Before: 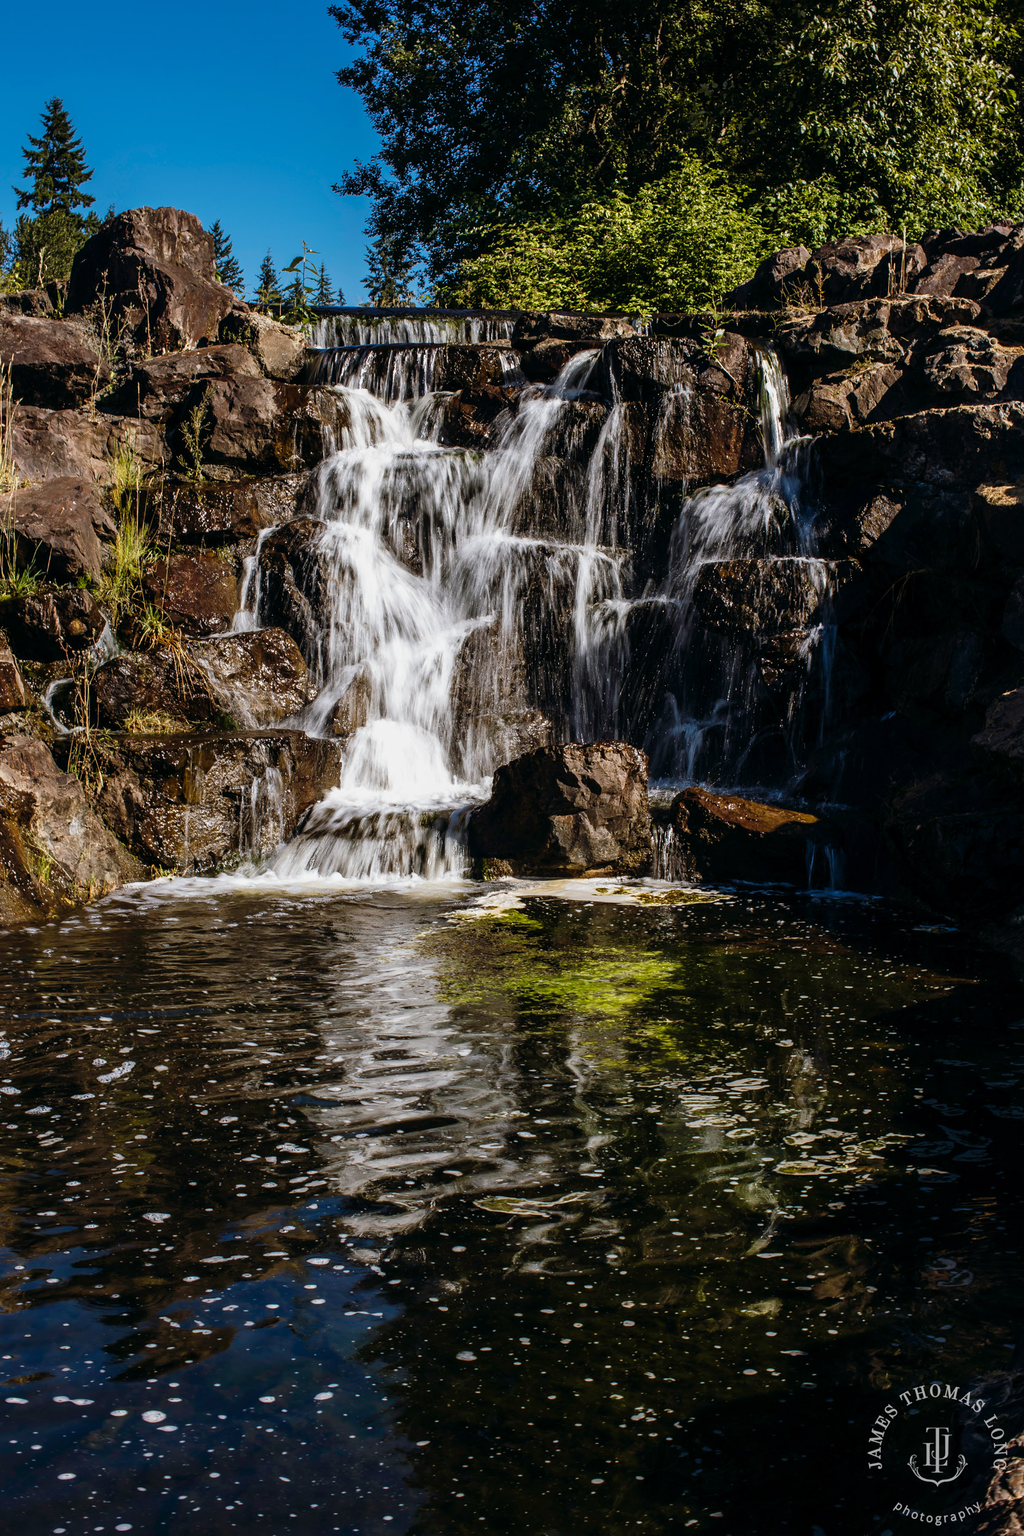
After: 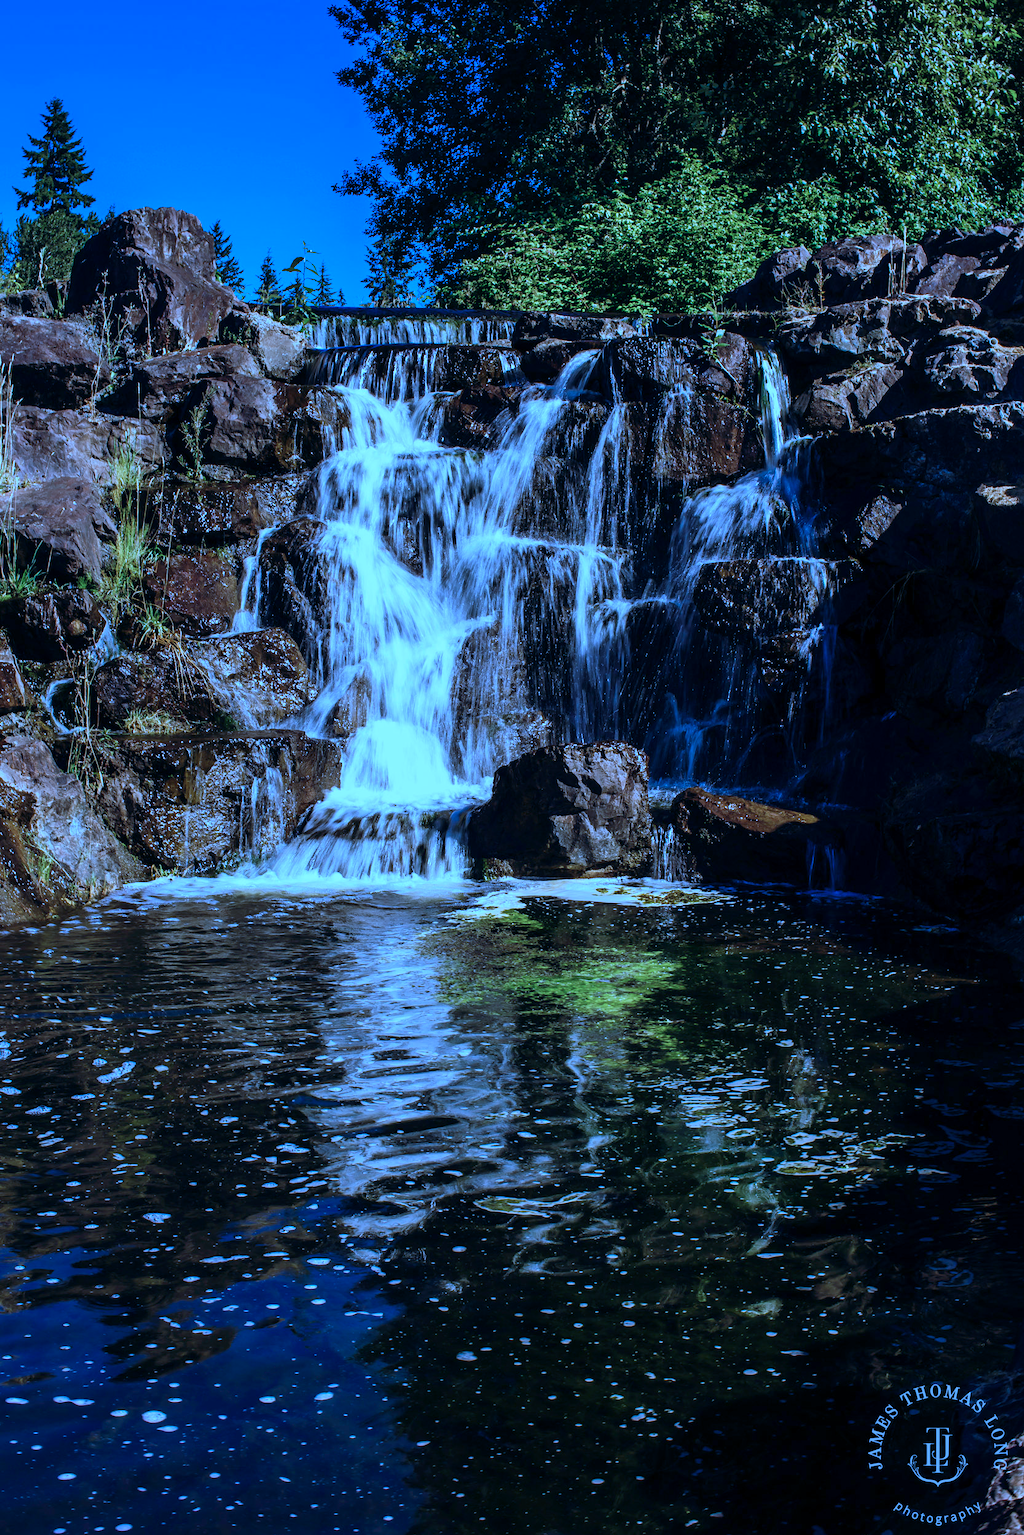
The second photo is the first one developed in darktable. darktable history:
color calibration: illuminant as shot in camera, x 0.463, y 0.419, temperature 2660.7 K, clip negative RGB from gamut false
